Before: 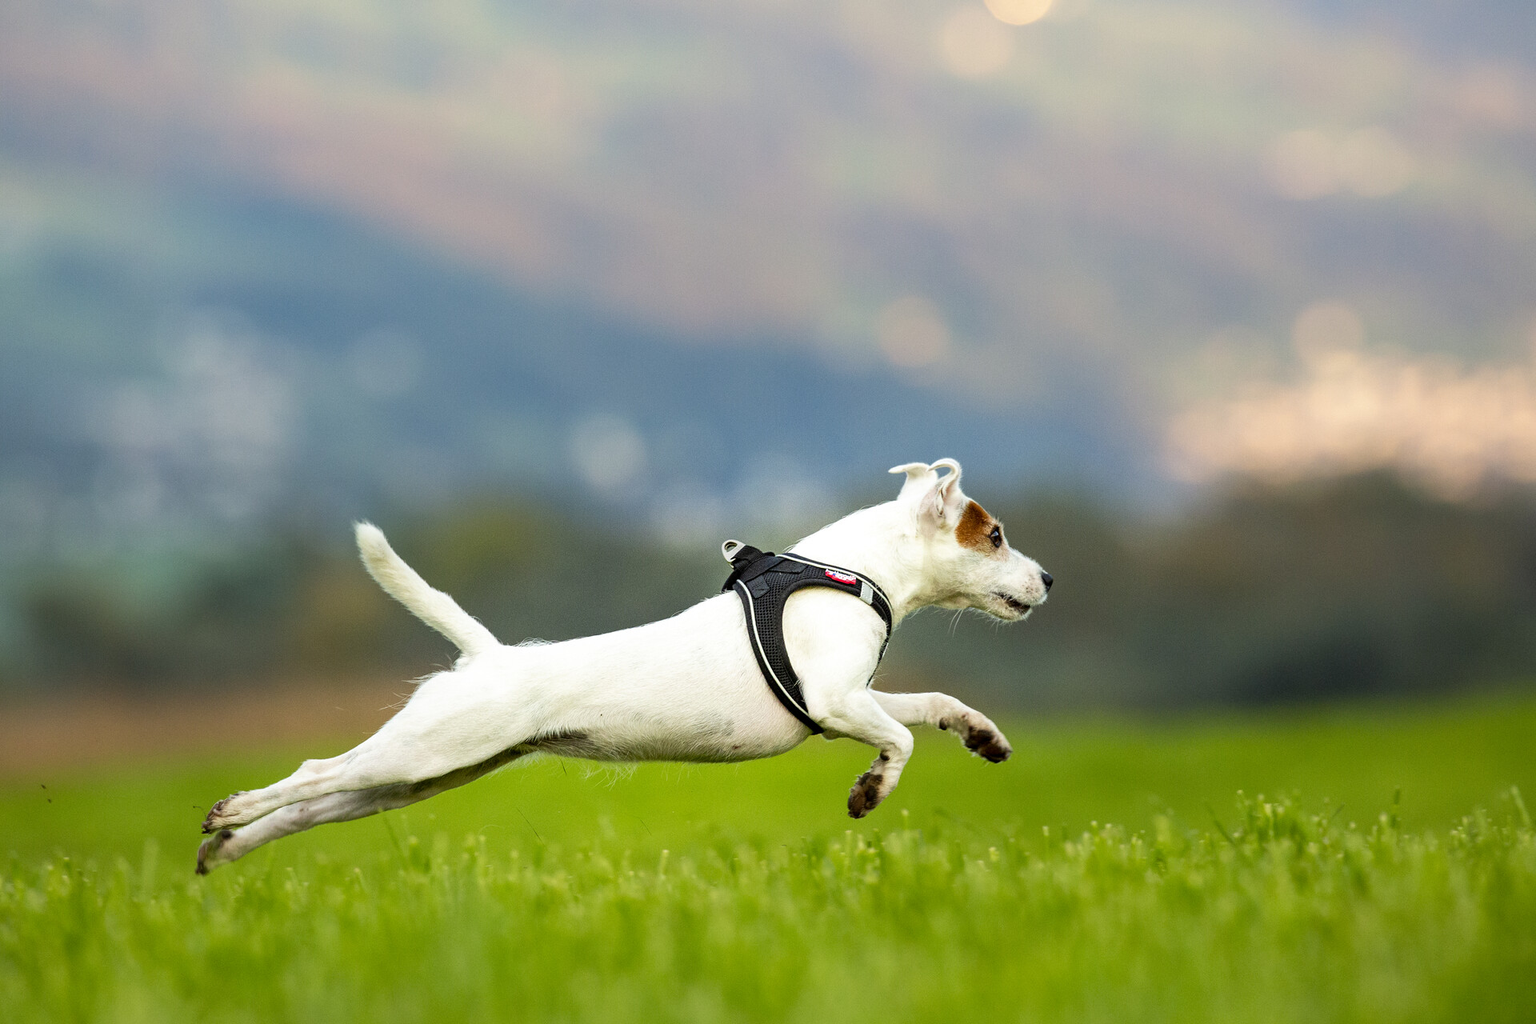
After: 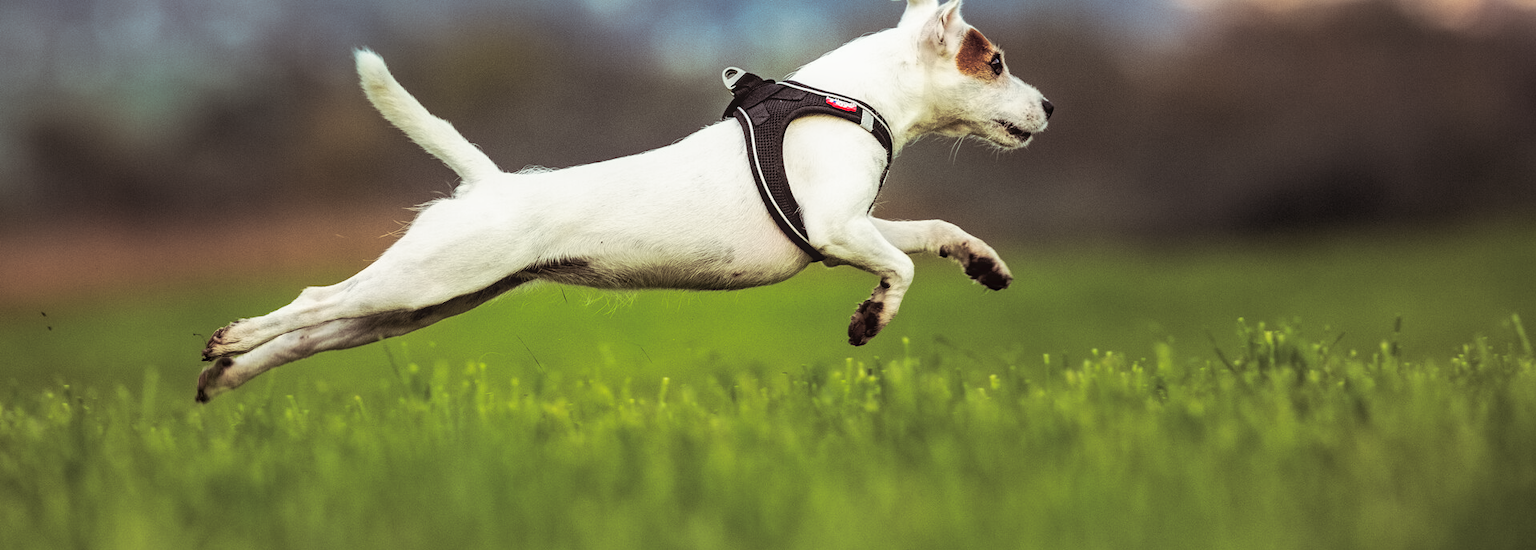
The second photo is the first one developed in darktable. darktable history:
split-toning: shadows › saturation 0.24, highlights › hue 54°, highlights › saturation 0.24
contrast equalizer: y [[0.5 ×6], [0.5 ×6], [0.5 ×6], [0 ×6], [0, 0.039, 0.251, 0.29, 0.293, 0.292]]
crop and rotate: top 46.237%
tone curve: curves: ch0 [(0, 0) (0.003, 0.019) (0.011, 0.019) (0.025, 0.022) (0.044, 0.026) (0.069, 0.032) (0.1, 0.052) (0.136, 0.081) (0.177, 0.123) (0.224, 0.17) (0.277, 0.219) (0.335, 0.276) (0.399, 0.344) (0.468, 0.421) (0.543, 0.508) (0.623, 0.604) (0.709, 0.705) (0.801, 0.797) (0.898, 0.894) (1, 1)], preserve colors none
local contrast: detail 110%
